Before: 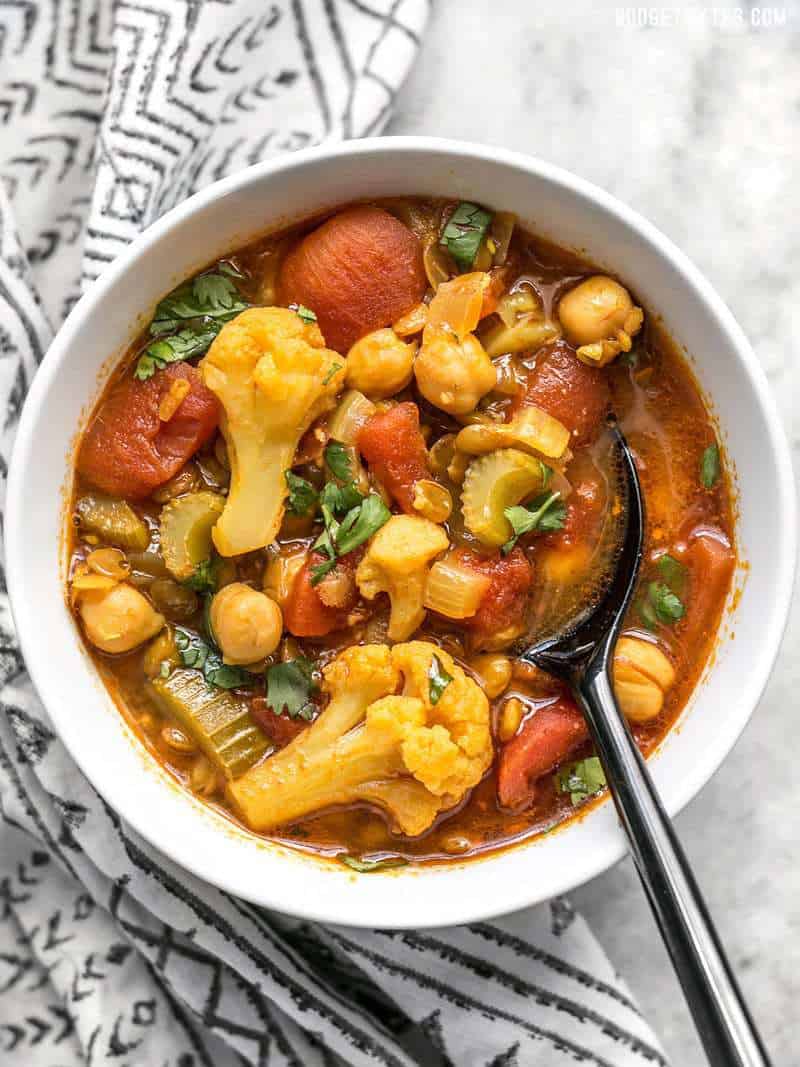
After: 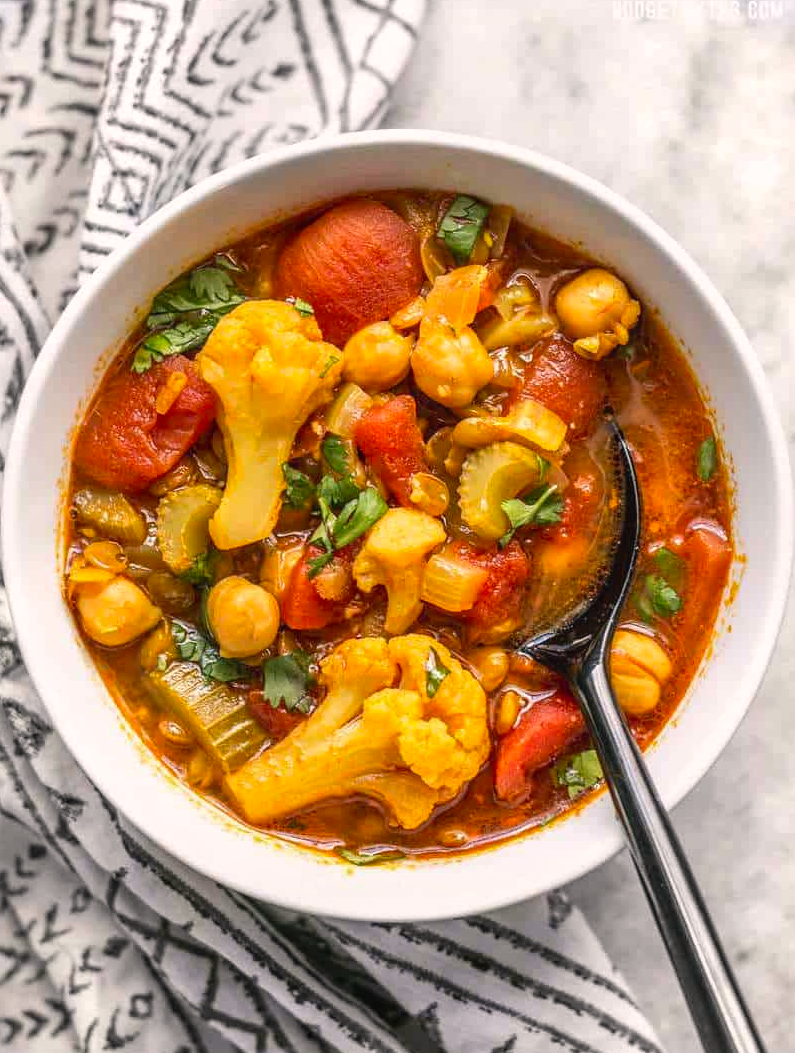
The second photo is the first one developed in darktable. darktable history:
local contrast: detail 110%
levels: mode automatic
color correction: highlights a* 3.3, highlights b* 2.25, saturation 1.22
crop: left 0.432%, top 0.715%, right 0.163%, bottom 0.58%
